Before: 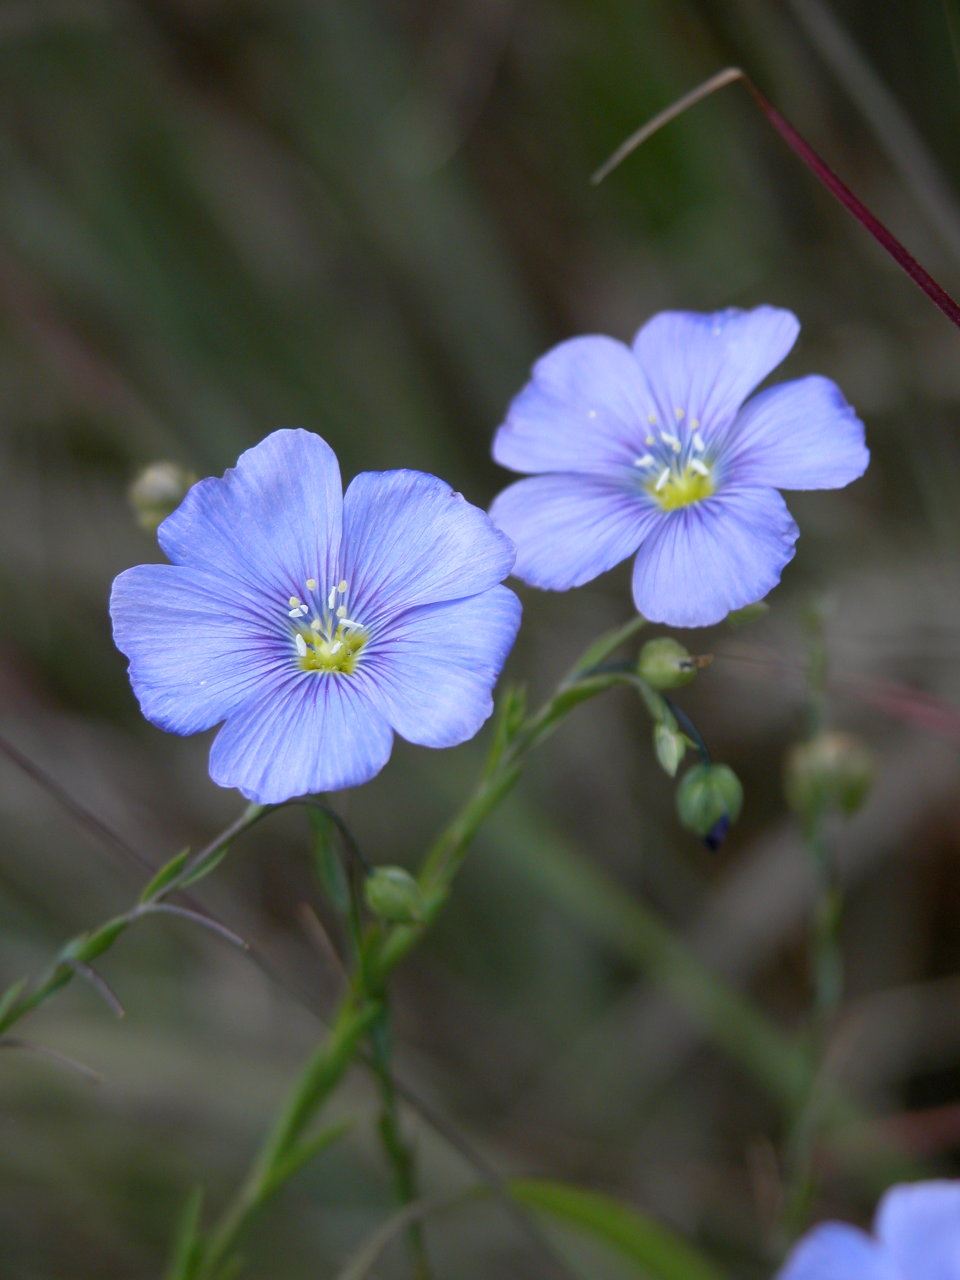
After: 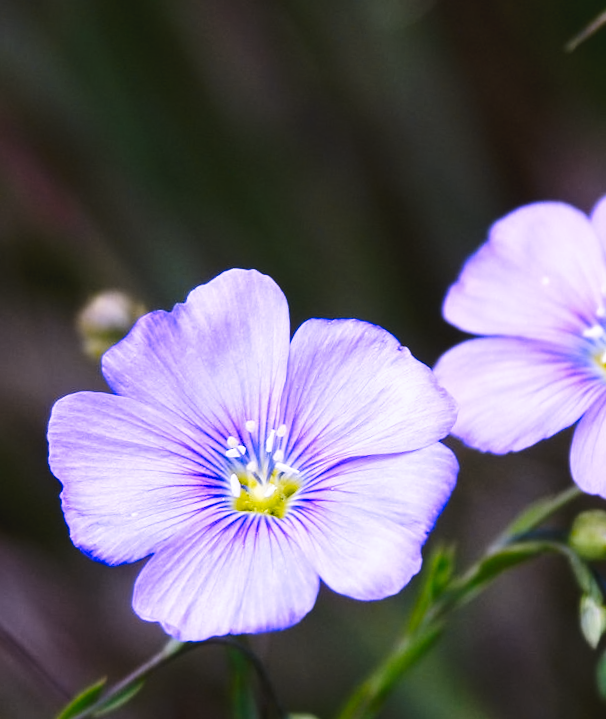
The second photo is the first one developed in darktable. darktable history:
contrast equalizer: y [[0.5 ×6], [0.5 ×6], [0.5 ×6], [0 ×6], [0, 0.039, 0.251, 0.29, 0.293, 0.292]]
white balance: red 1.066, blue 1.119
color balance rgb: global offset › luminance -0.51%, perceptual saturation grading › global saturation 27.53%, perceptual saturation grading › highlights -25%, perceptual saturation grading › shadows 25%, perceptual brilliance grading › highlights 6.62%, perceptual brilliance grading › mid-tones 17.07%, perceptual brilliance grading › shadows -5.23%
crop and rotate: angle -4.99°, left 2.122%, top 6.945%, right 27.566%, bottom 30.519%
tone curve: curves: ch0 [(0, 0) (0.003, 0.047) (0.011, 0.047) (0.025, 0.049) (0.044, 0.051) (0.069, 0.055) (0.1, 0.066) (0.136, 0.089) (0.177, 0.12) (0.224, 0.155) (0.277, 0.205) (0.335, 0.281) (0.399, 0.37) (0.468, 0.47) (0.543, 0.574) (0.623, 0.687) (0.709, 0.801) (0.801, 0.89) (0.898, 0.963) (1, 1)], preserve colors none
